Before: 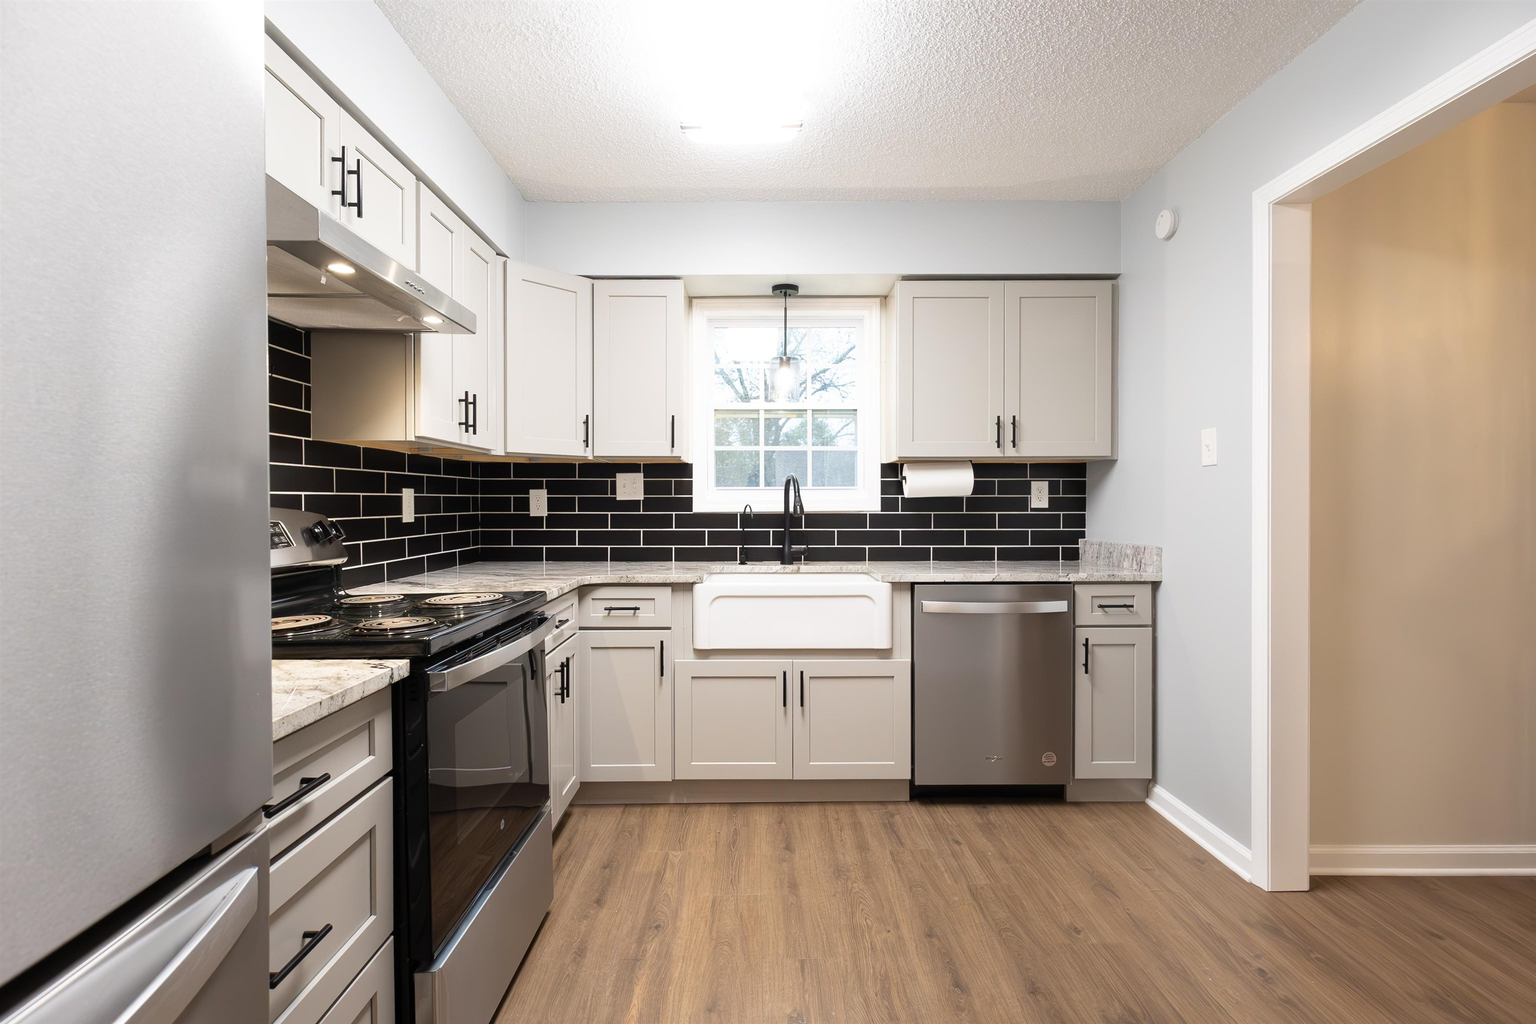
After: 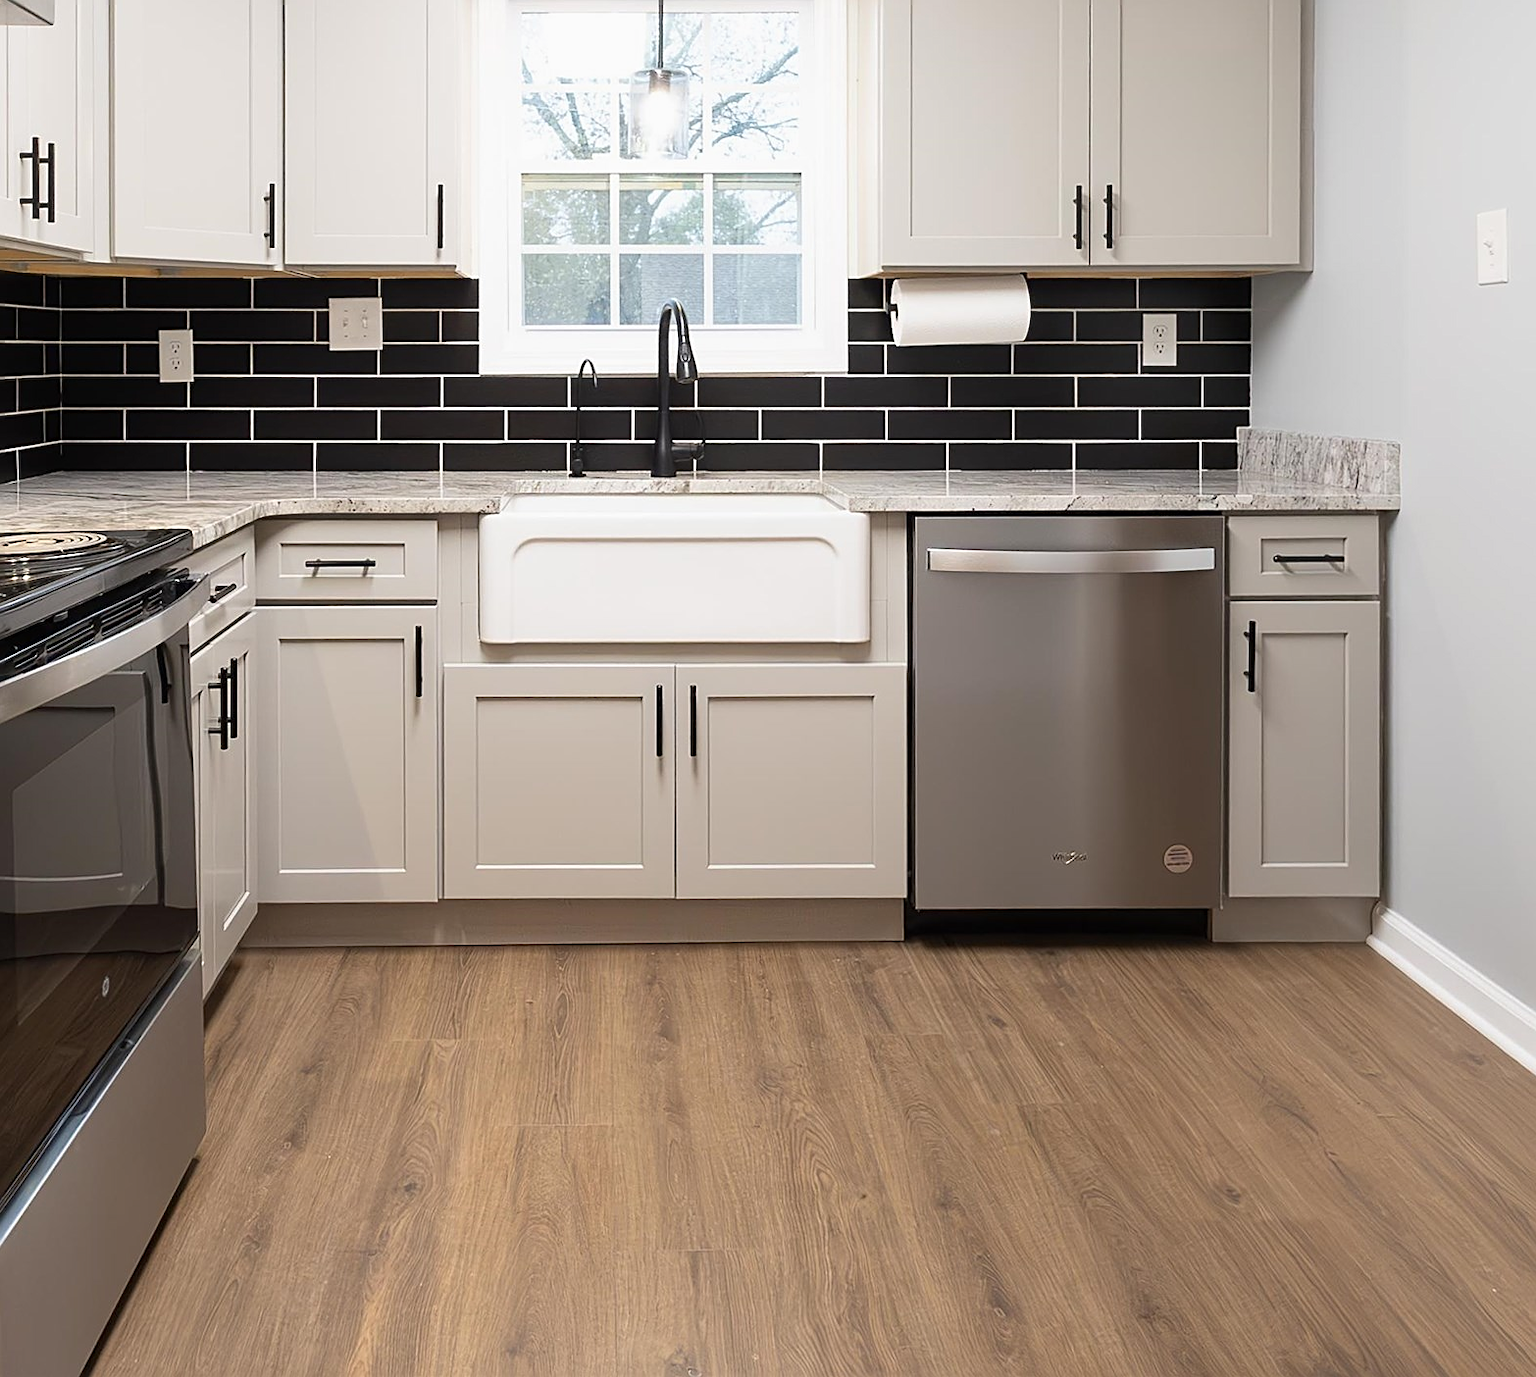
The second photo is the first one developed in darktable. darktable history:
crop and rotate: left 29.202%, top 31.37%, right 19.802%
exposure: exposure -0.054 EV, compensate exposure bias true, compensate highlight preservation false
sharpen: on, module defaults
